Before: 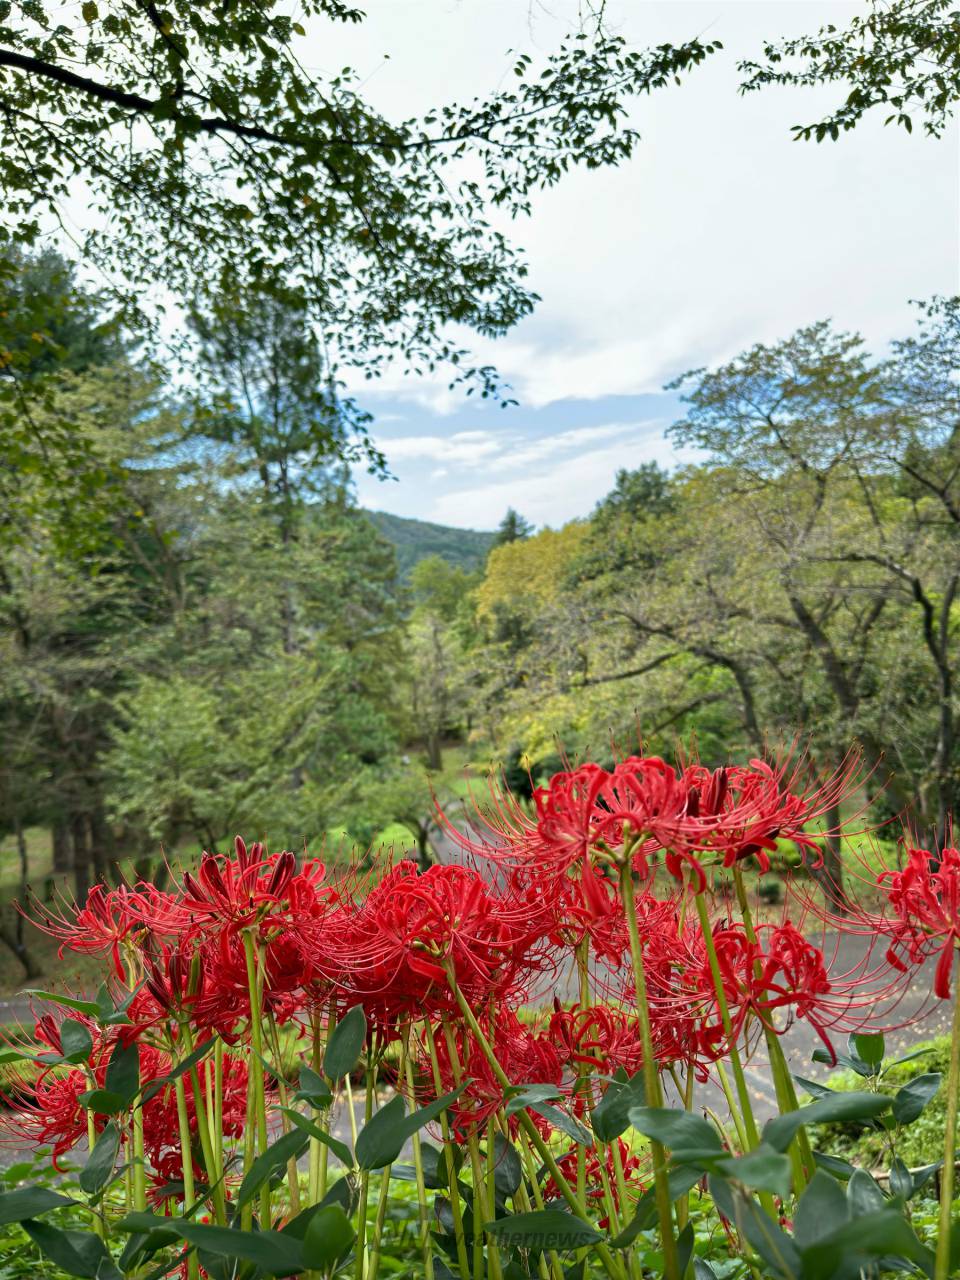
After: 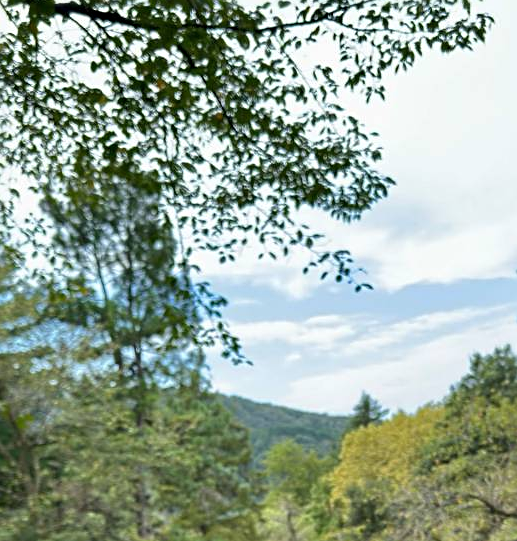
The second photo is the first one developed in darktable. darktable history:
sharpen: radius 2.529, amount 0.323
crop: left 15.306%, top 9.065%, right 30.789%, bottom 48.638%
